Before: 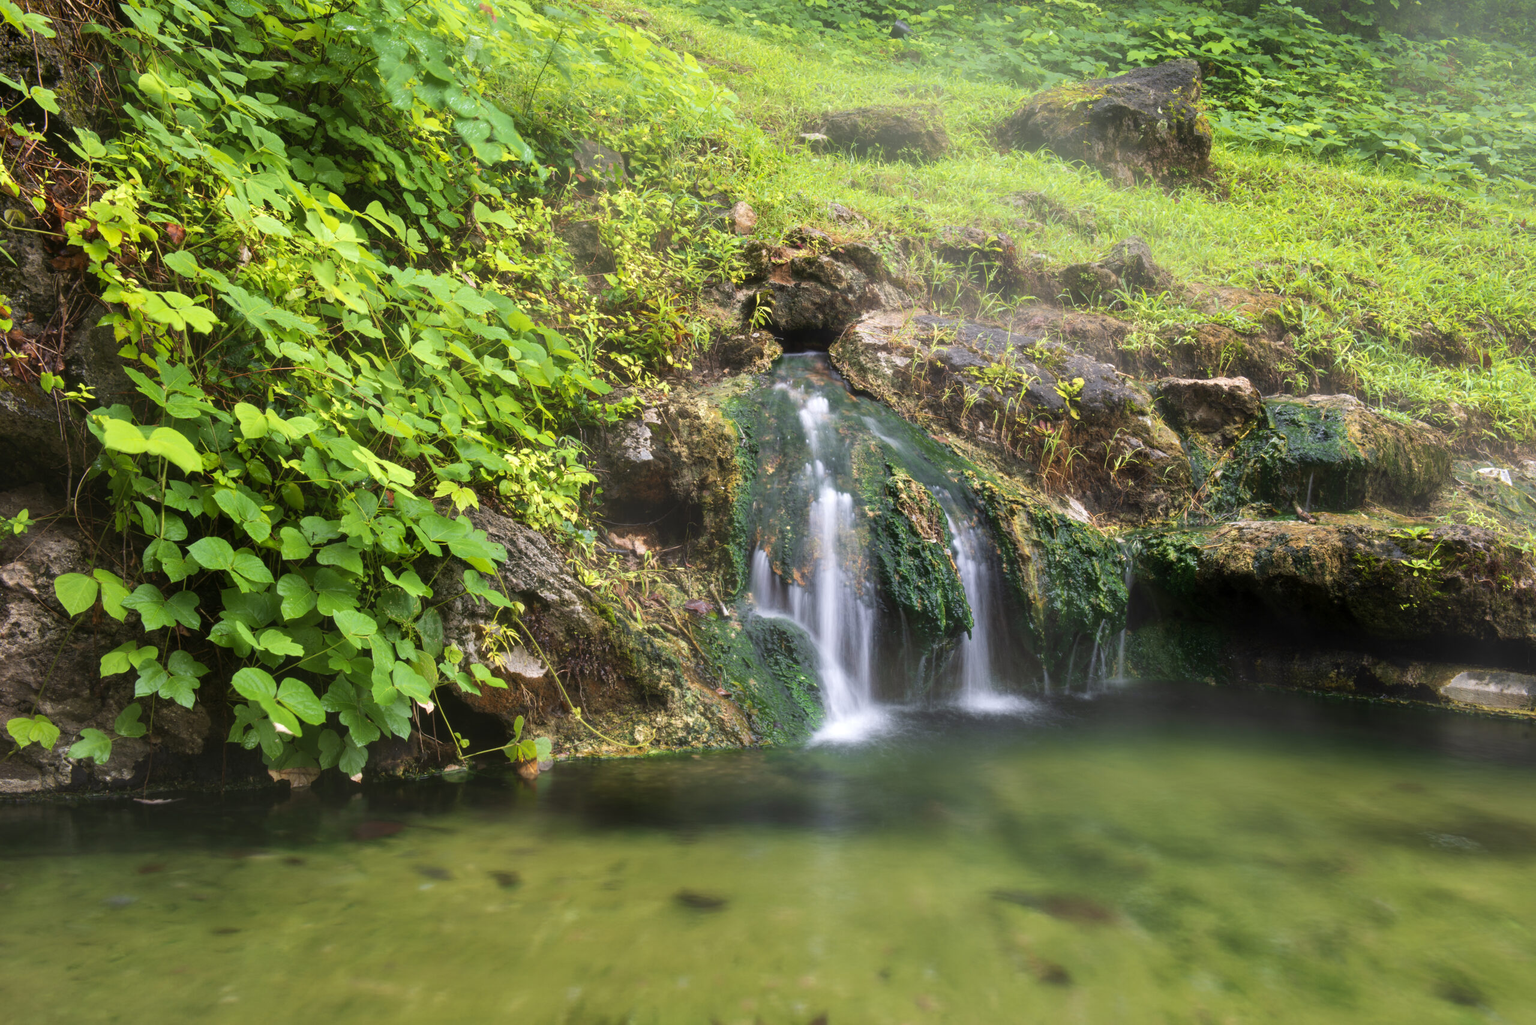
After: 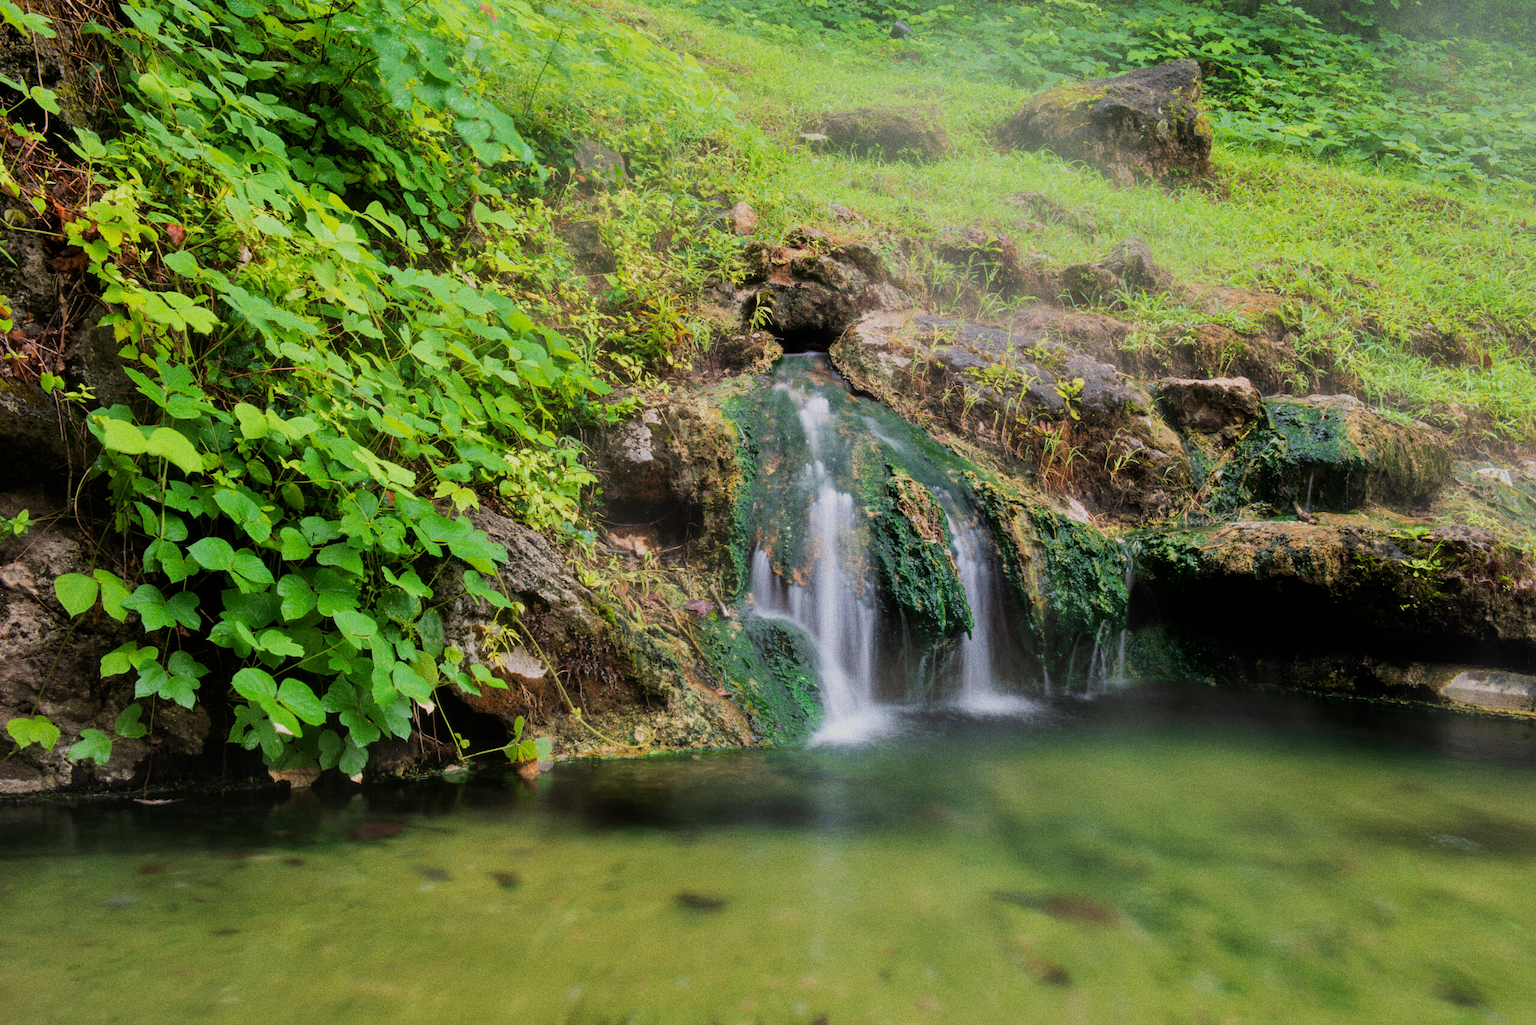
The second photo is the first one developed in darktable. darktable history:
grain: coarseness 0.09 ISO, strength 40%
filmic rgb: black relative exposure -7.65 EV, white relative exposure 4.56 EV, hardness 3.61
